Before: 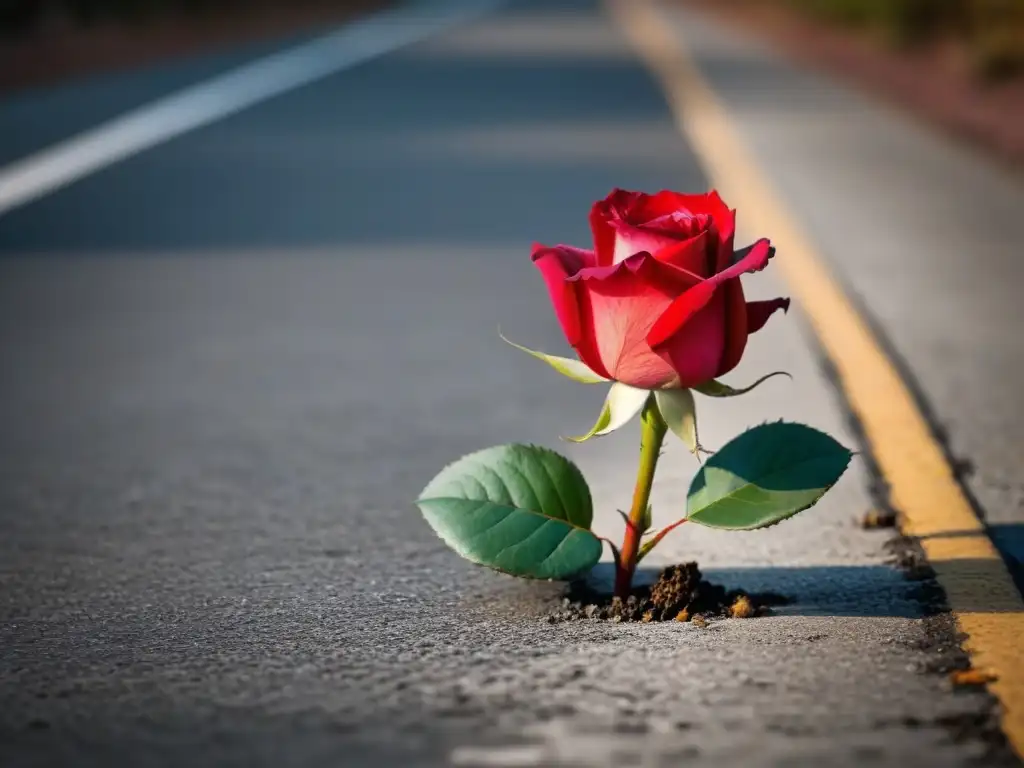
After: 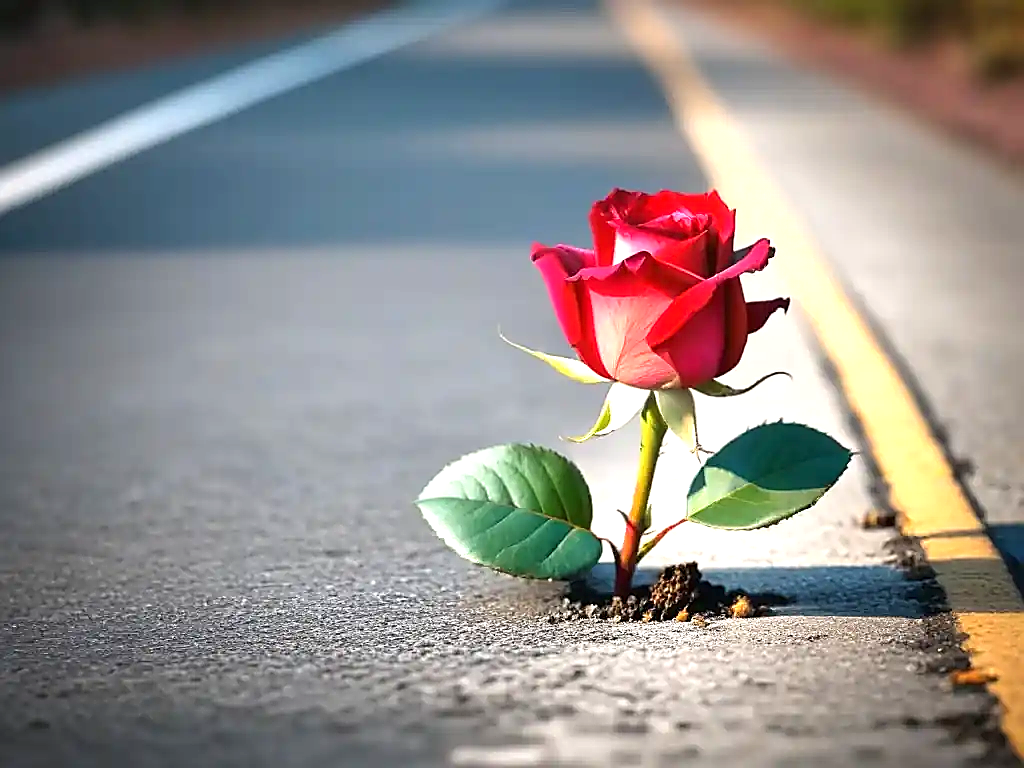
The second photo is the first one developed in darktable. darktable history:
exposure: black level correction 0, exposure 1.103 EV, compensate highlight preservation false
sharpen: radius 1.401, amount 1.266, threshold 0.708
